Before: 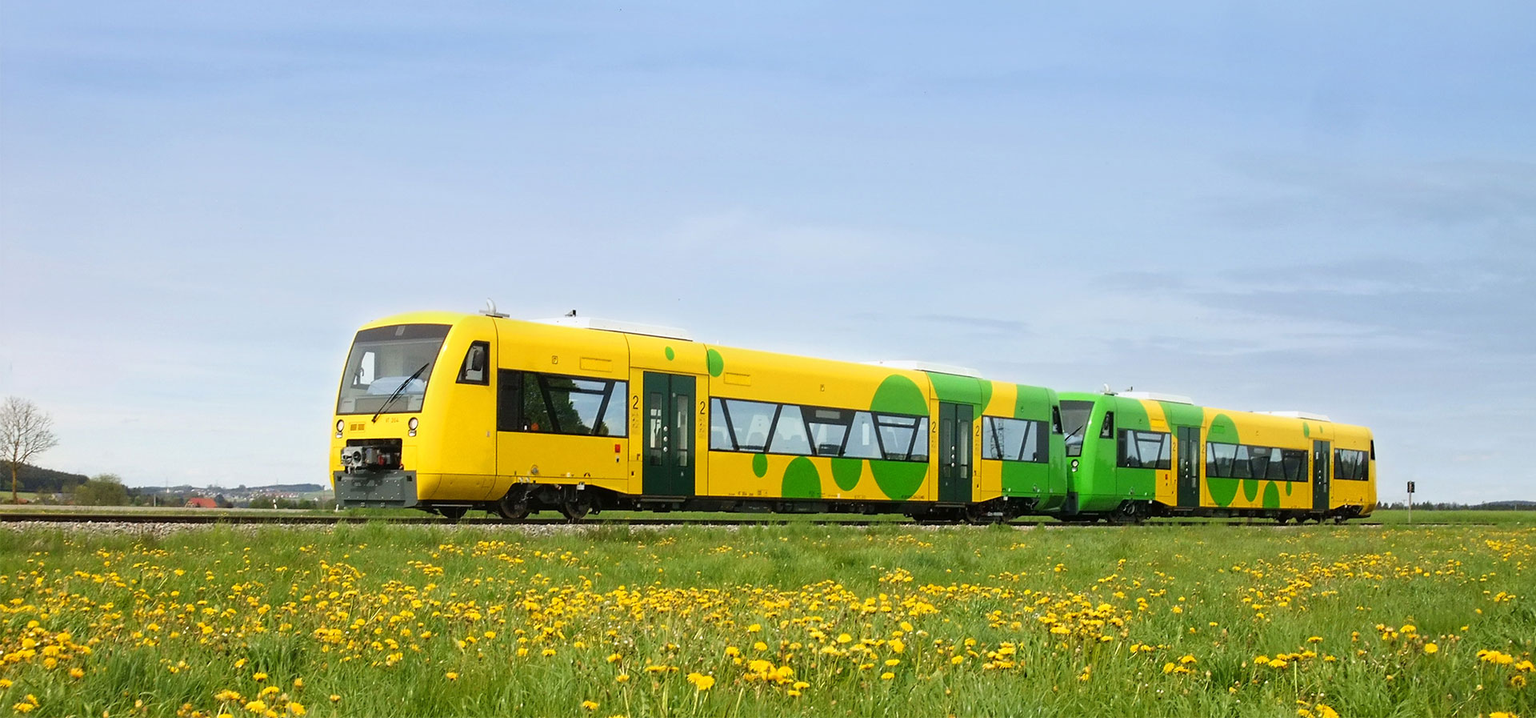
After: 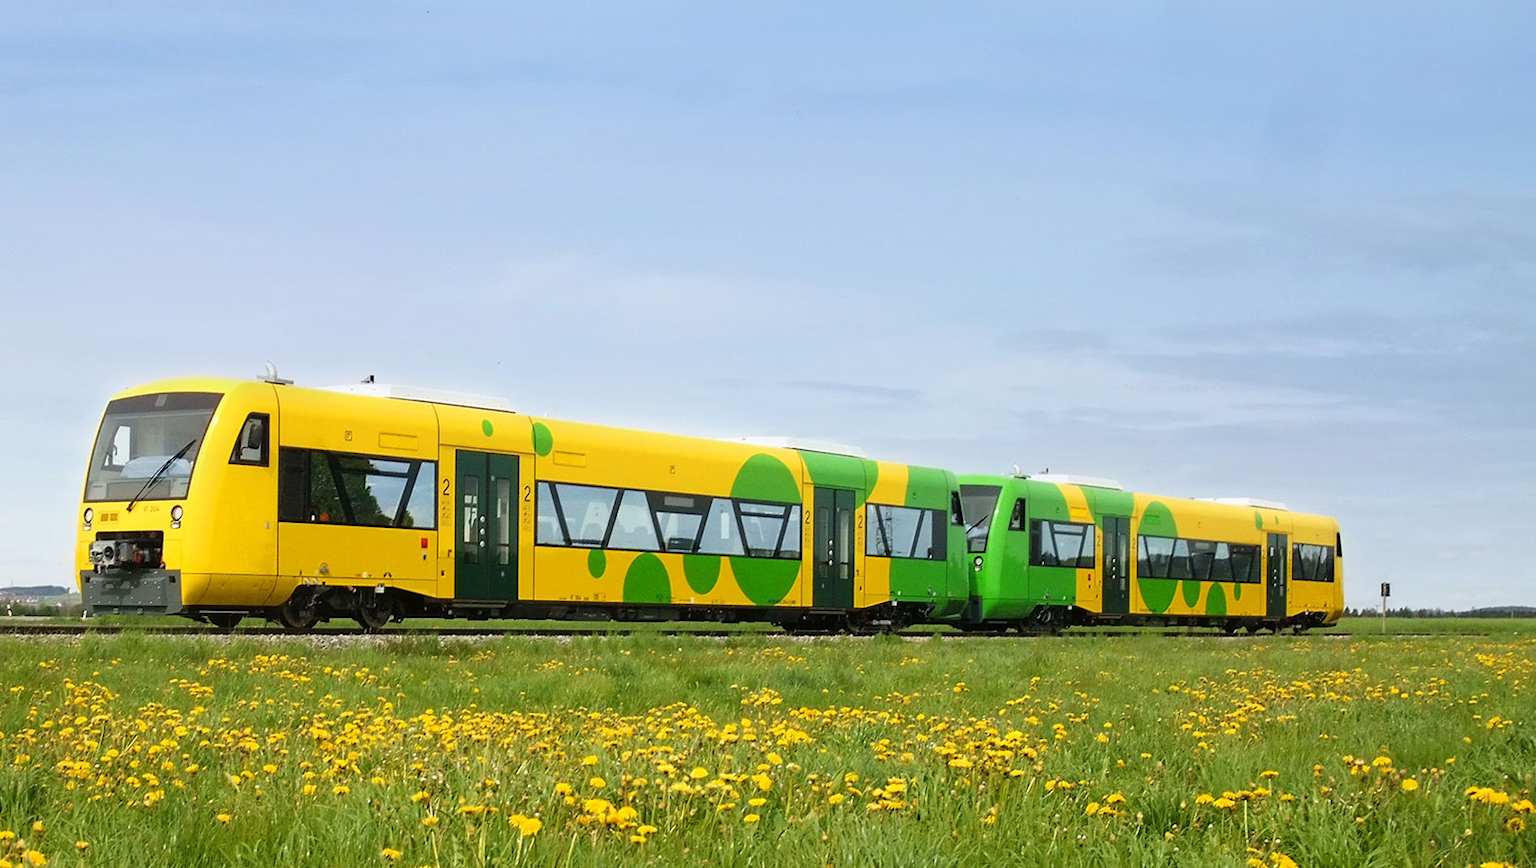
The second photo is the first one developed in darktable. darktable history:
crop: left 17.41%, bottom 0.026%
